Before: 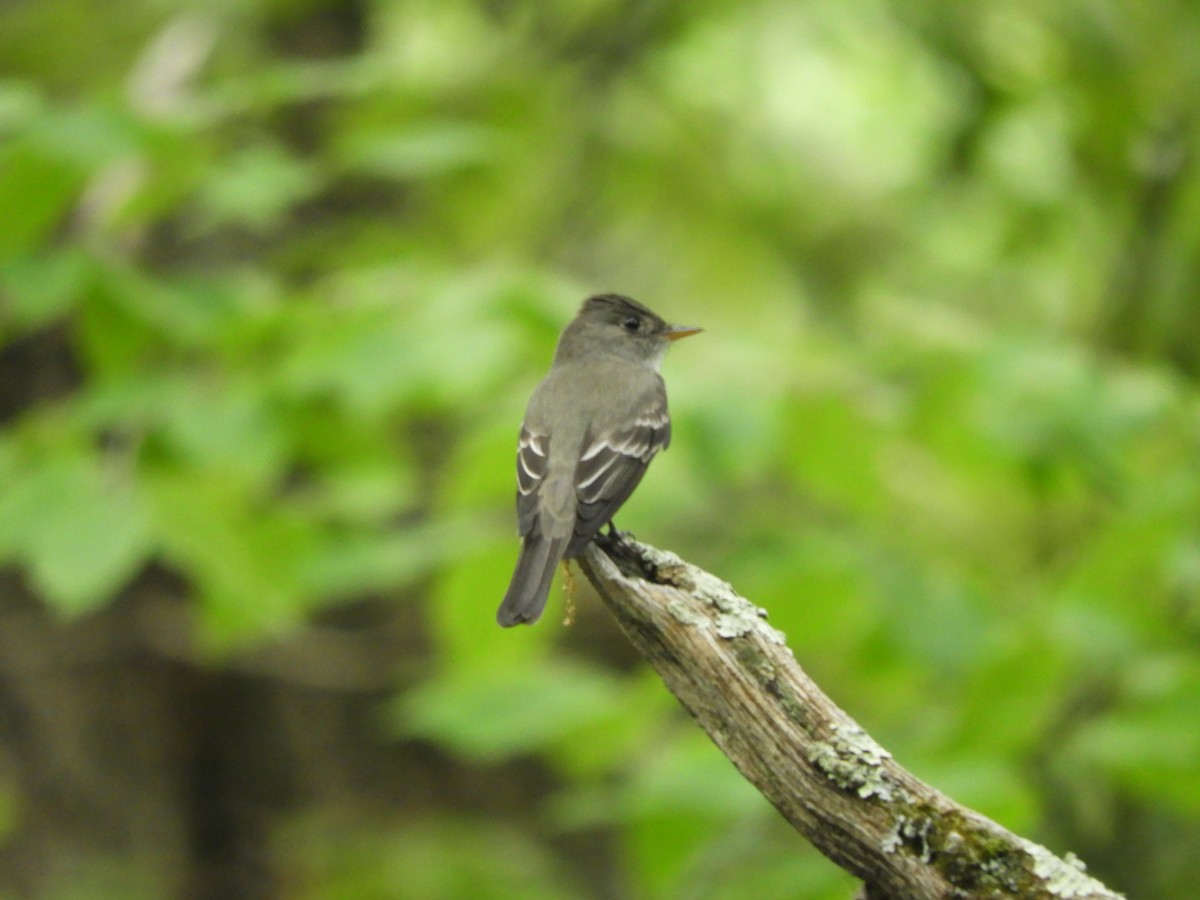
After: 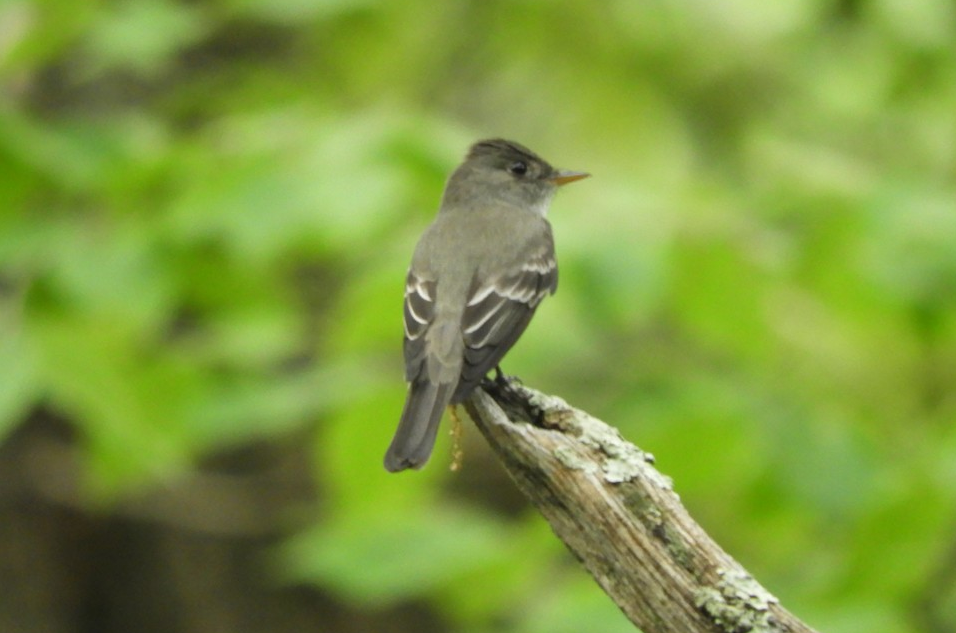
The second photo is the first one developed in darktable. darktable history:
crop: left 9.434%, top 17.241%, right 10.851%, bottom 12.325%
